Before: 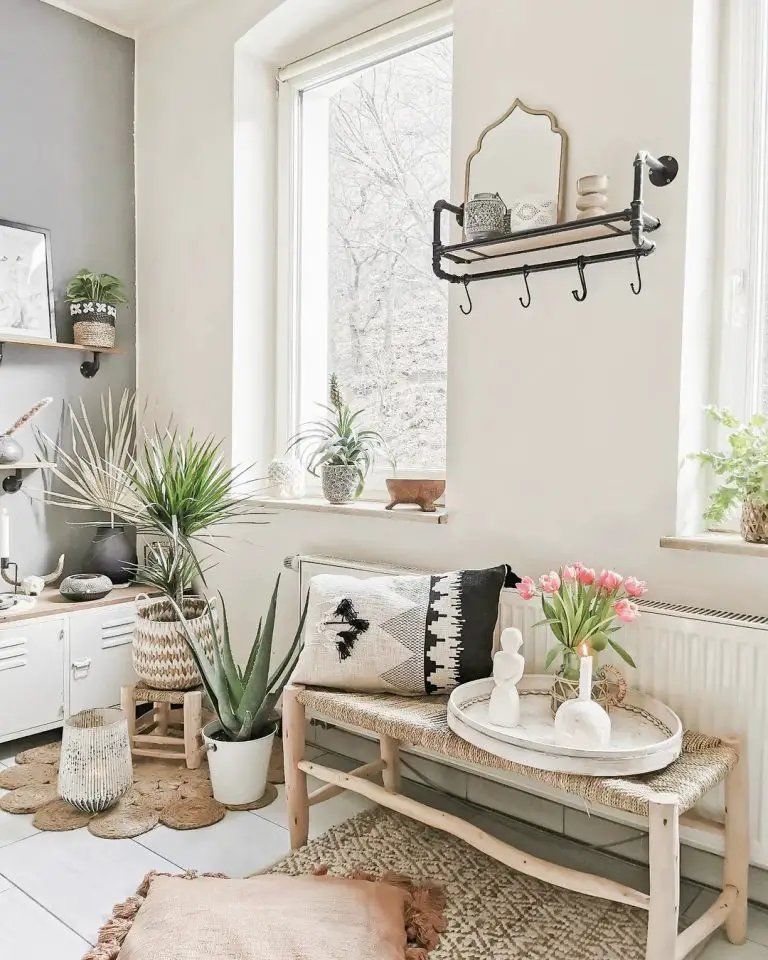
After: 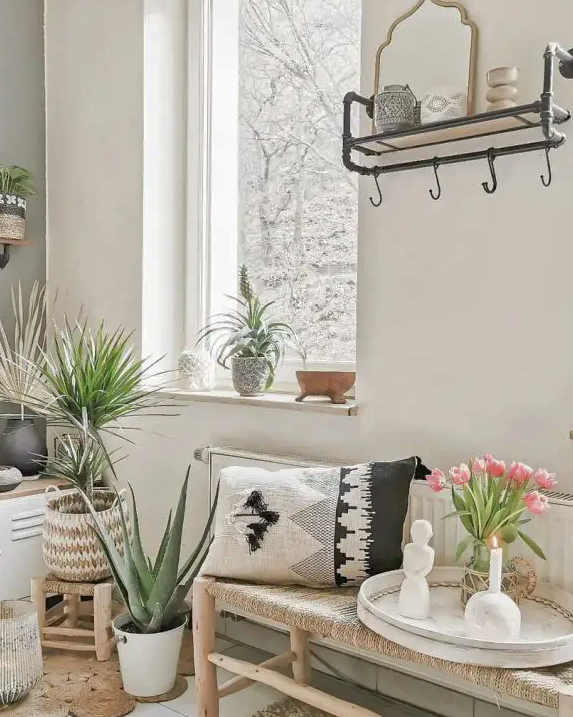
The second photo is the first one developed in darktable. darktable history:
crop and rotate: left 11.831%, top 11.346%, right 13.429%, bottom 13.899%
shadows and highlights: on, module defaults
